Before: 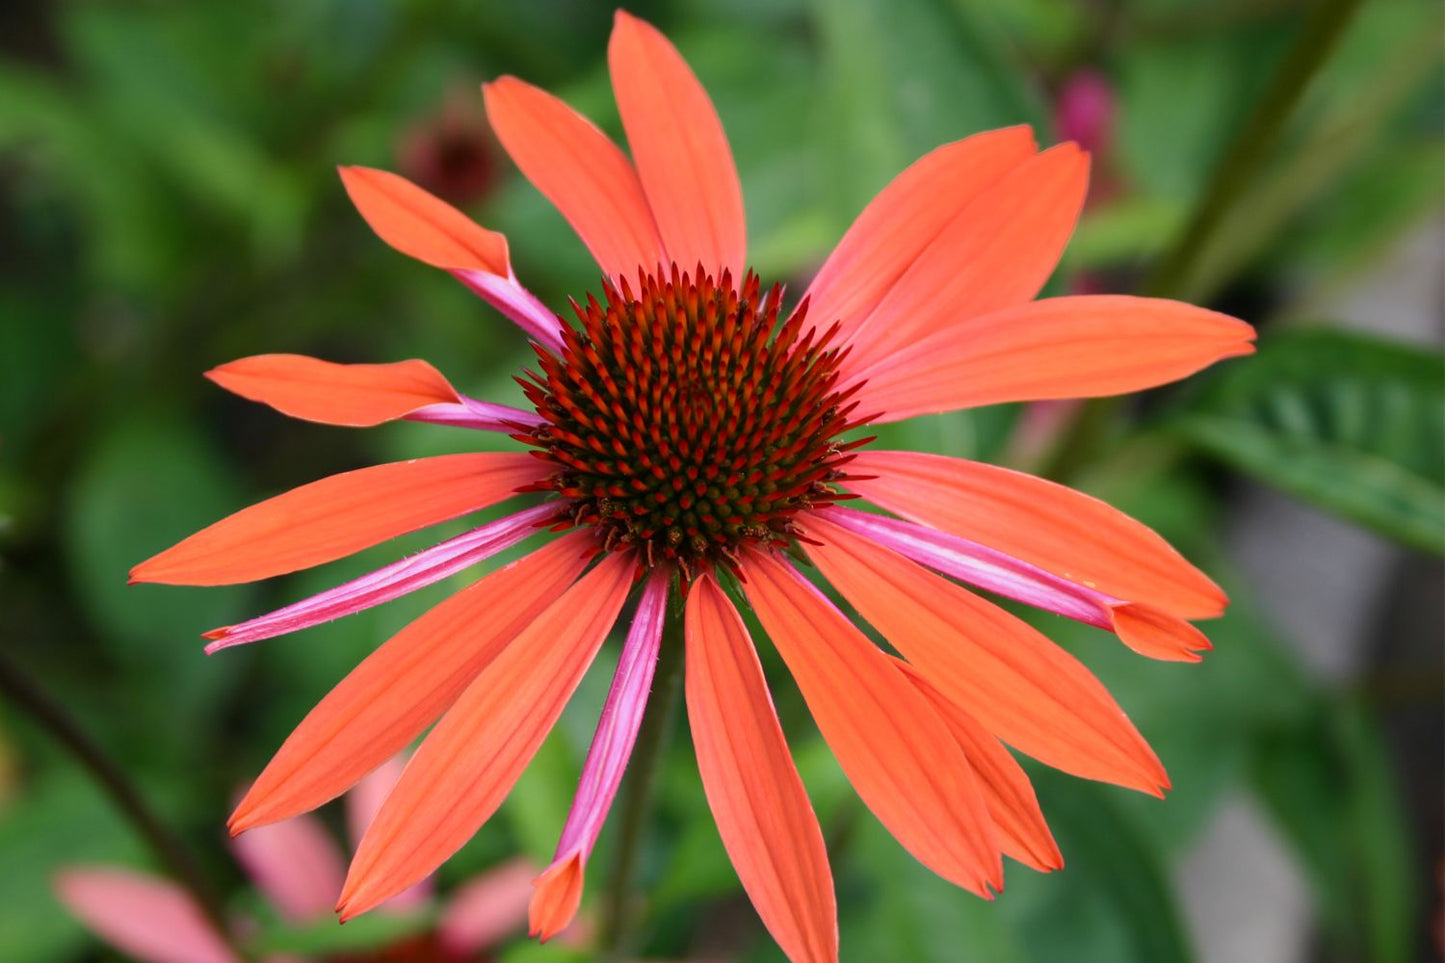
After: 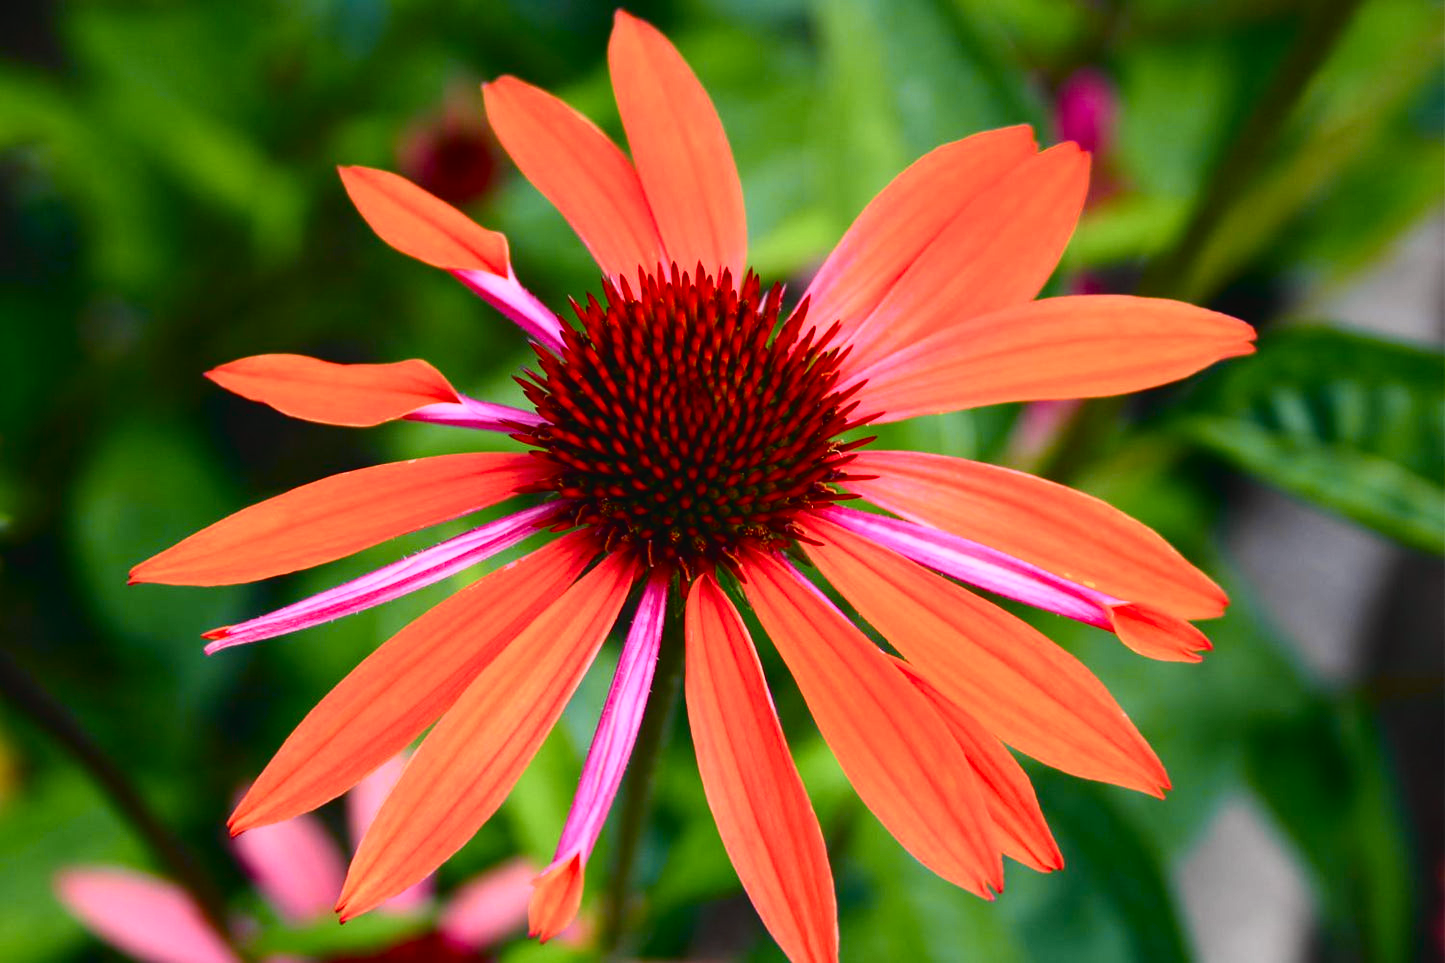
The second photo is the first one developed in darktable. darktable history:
tone curve: curves: ch0 [(0, 0.023) (0.132, 0.075) (0.256, 0.2) (0.463, 0.494) (0.699, 0.816) (0.813, 0.898) (1, 0.943)]; ch1 [(0, 0) (0.32, 0.306) (0.441, 0.41) (0.476, 0.466) (0.498, 0.5) (0.518, 0.519) (0.546, 0.571) (0.604, 0.651) (0.733, 0.817) (1, 1)]; ch2 [(0, 0) (0.312, 0.313) (0.431, 0.425) (0.483, 0.477) (0.503, 0.503) (0.526, 0.507) (0.564, 0.575) (0.614, 0.695) (0.713, 0.767) (0.985, 0.966)], color space Lab, independent channels
